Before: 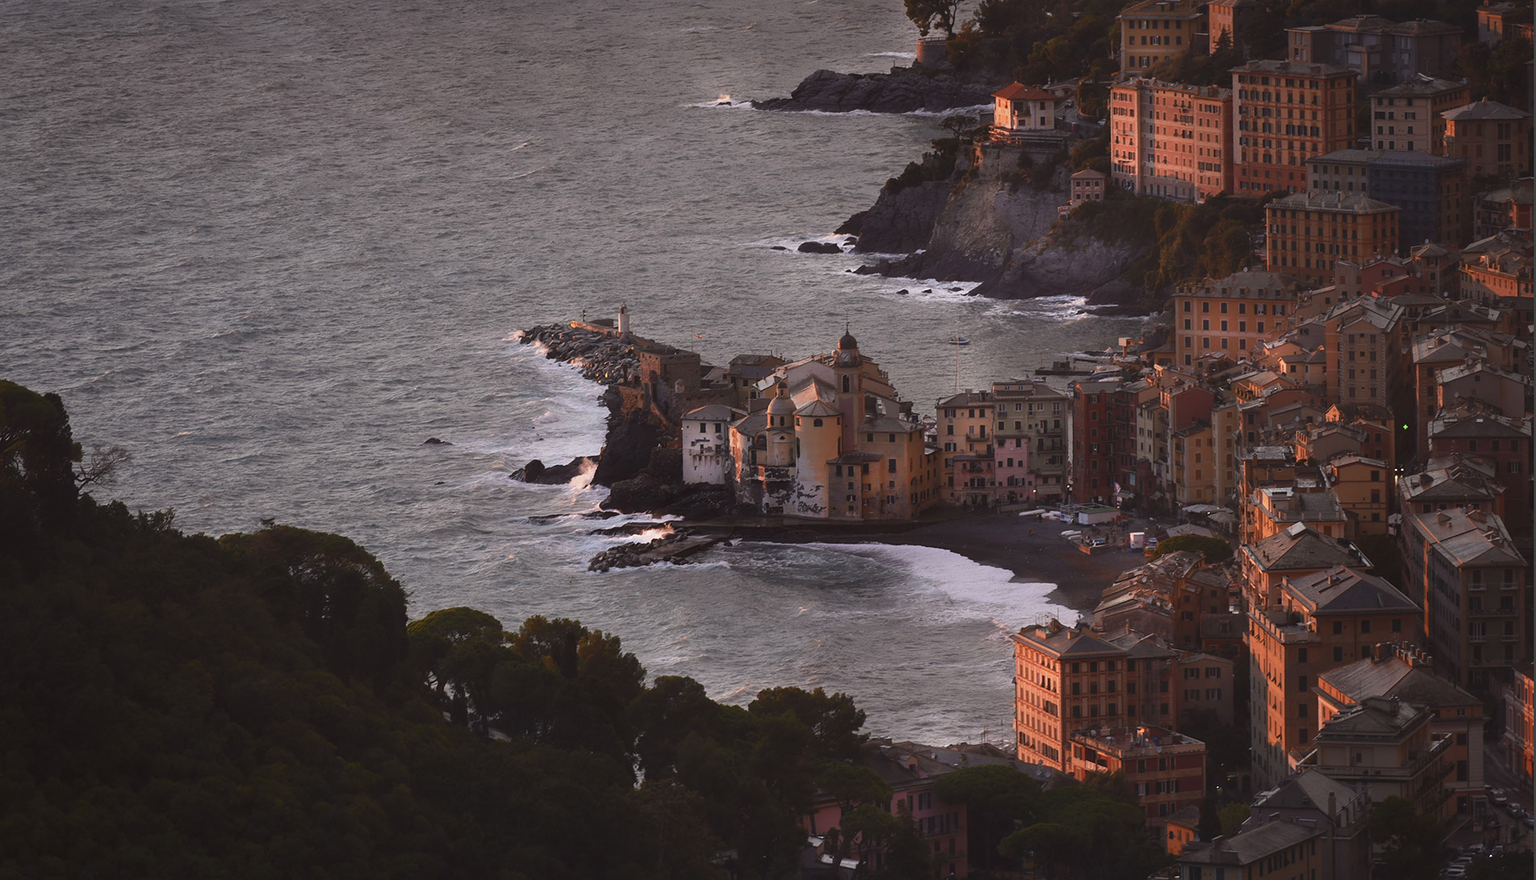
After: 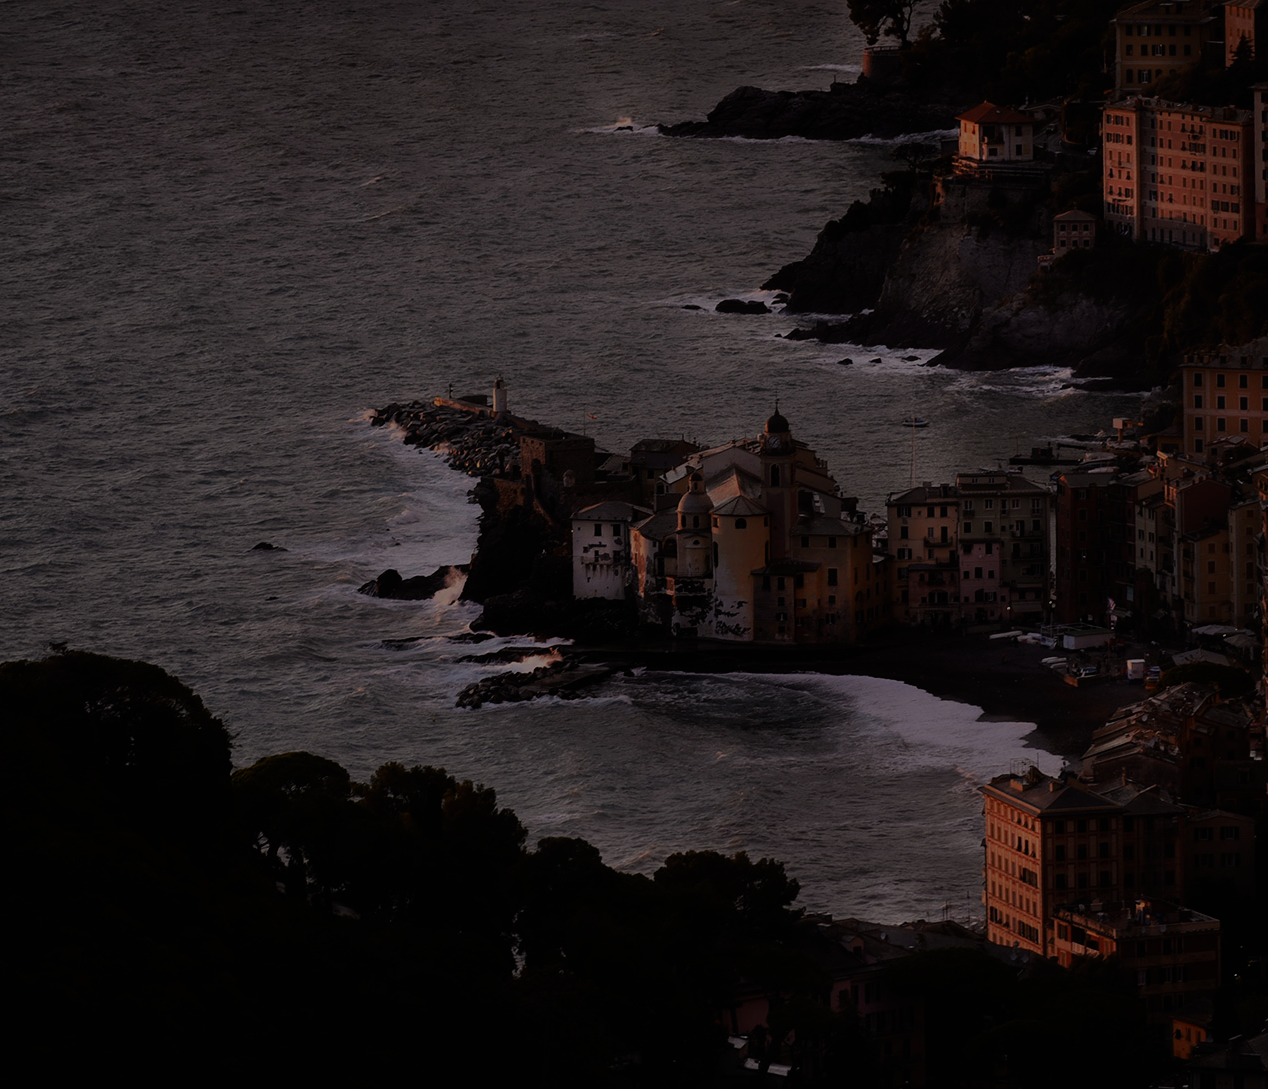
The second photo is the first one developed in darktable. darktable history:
exposure: exposure -2.077 EV, compensate exposure bias true, compensate highlight preservation false
crop and rotate: left 14.373%, right 18.944%
color correction: highlights a* 3.45, highlights b* 1.69, saturation 1.2
filmic rgb: black relative exposure -7.65 EV, white relative exposure 4.56 EV, hardness 3.61, color science v6 (2022)
